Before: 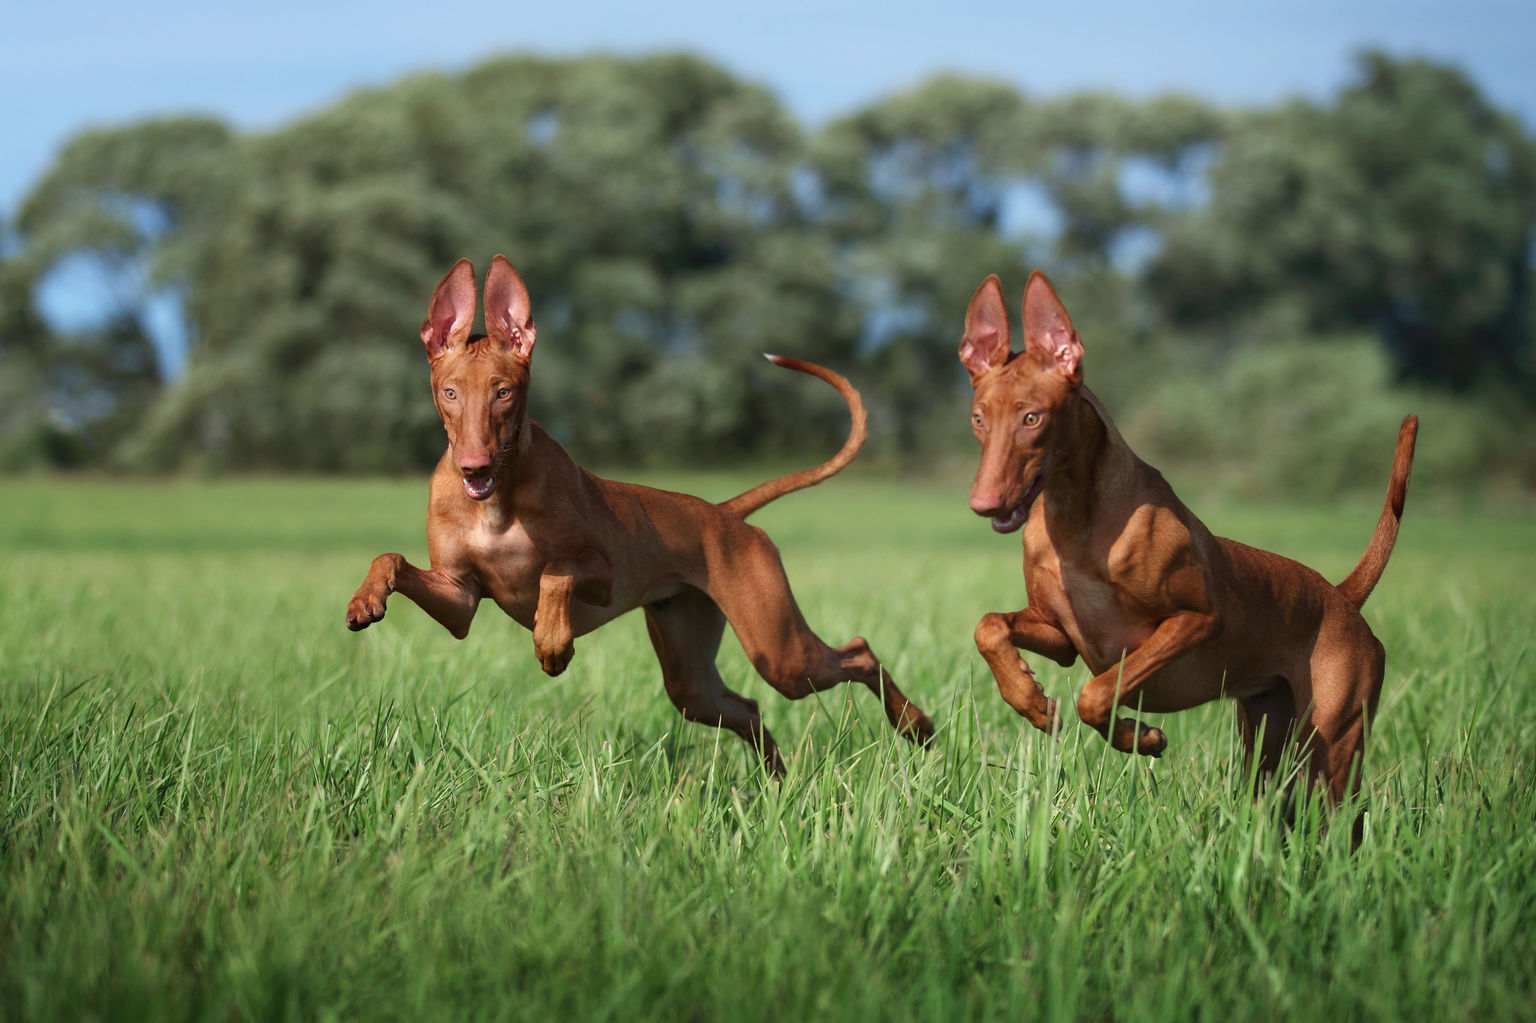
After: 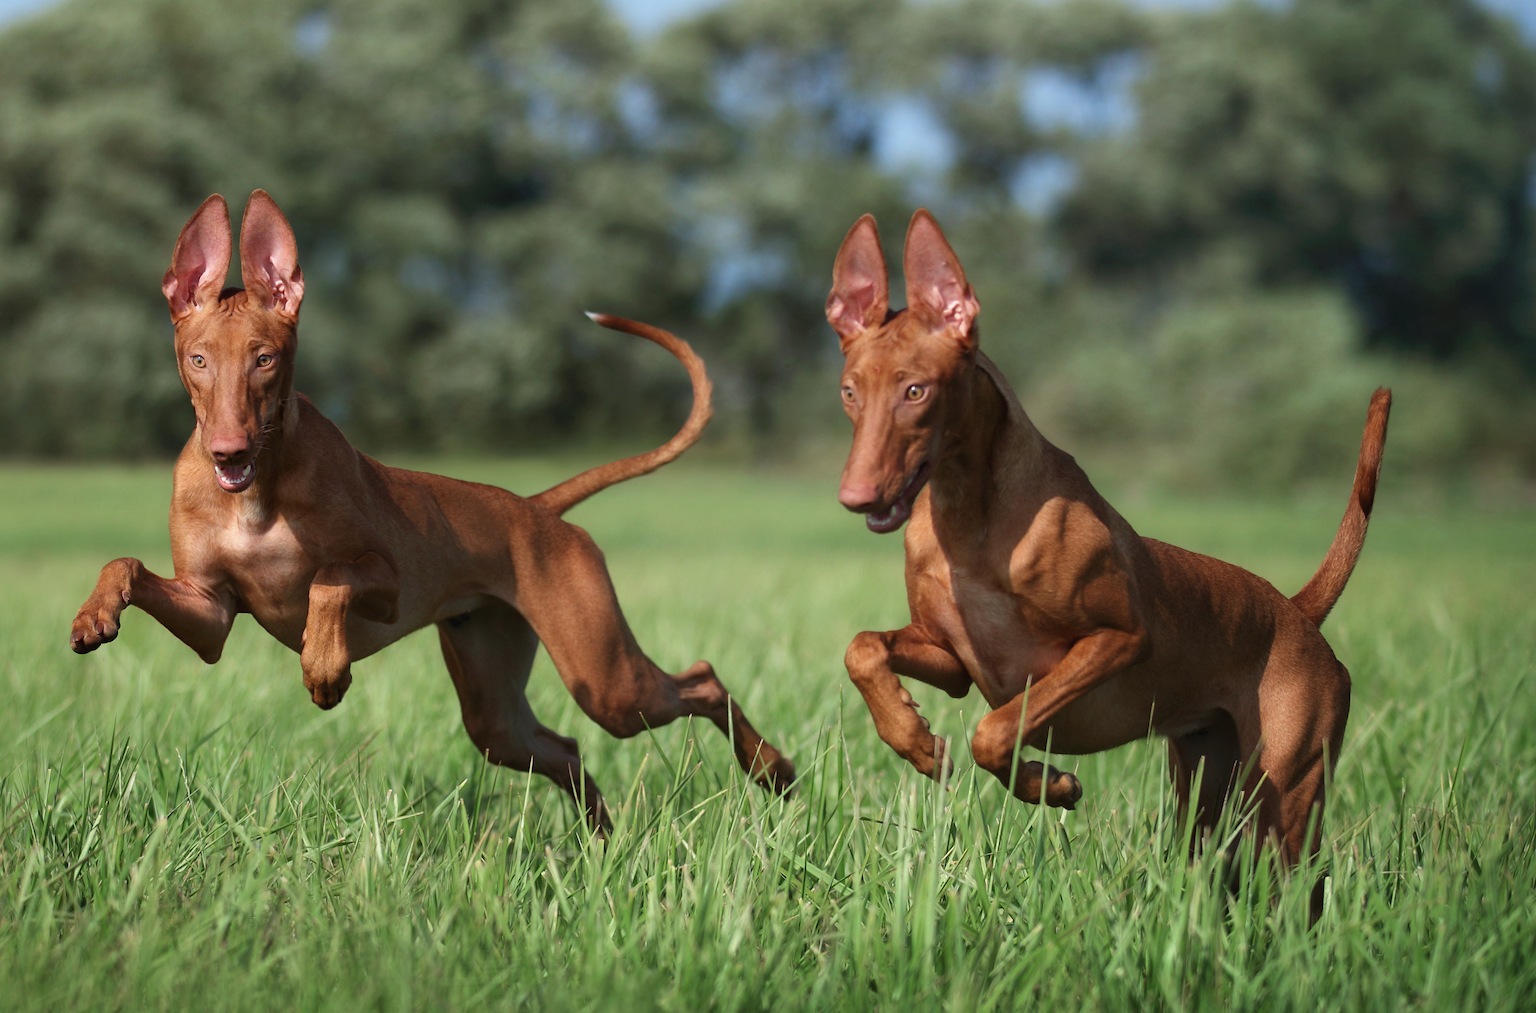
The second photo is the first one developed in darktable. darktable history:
contrast brightness saturation: saturation -0.059
crop: left 18.845%, top 9.895%, right 0.001%, bottom 9.731%
